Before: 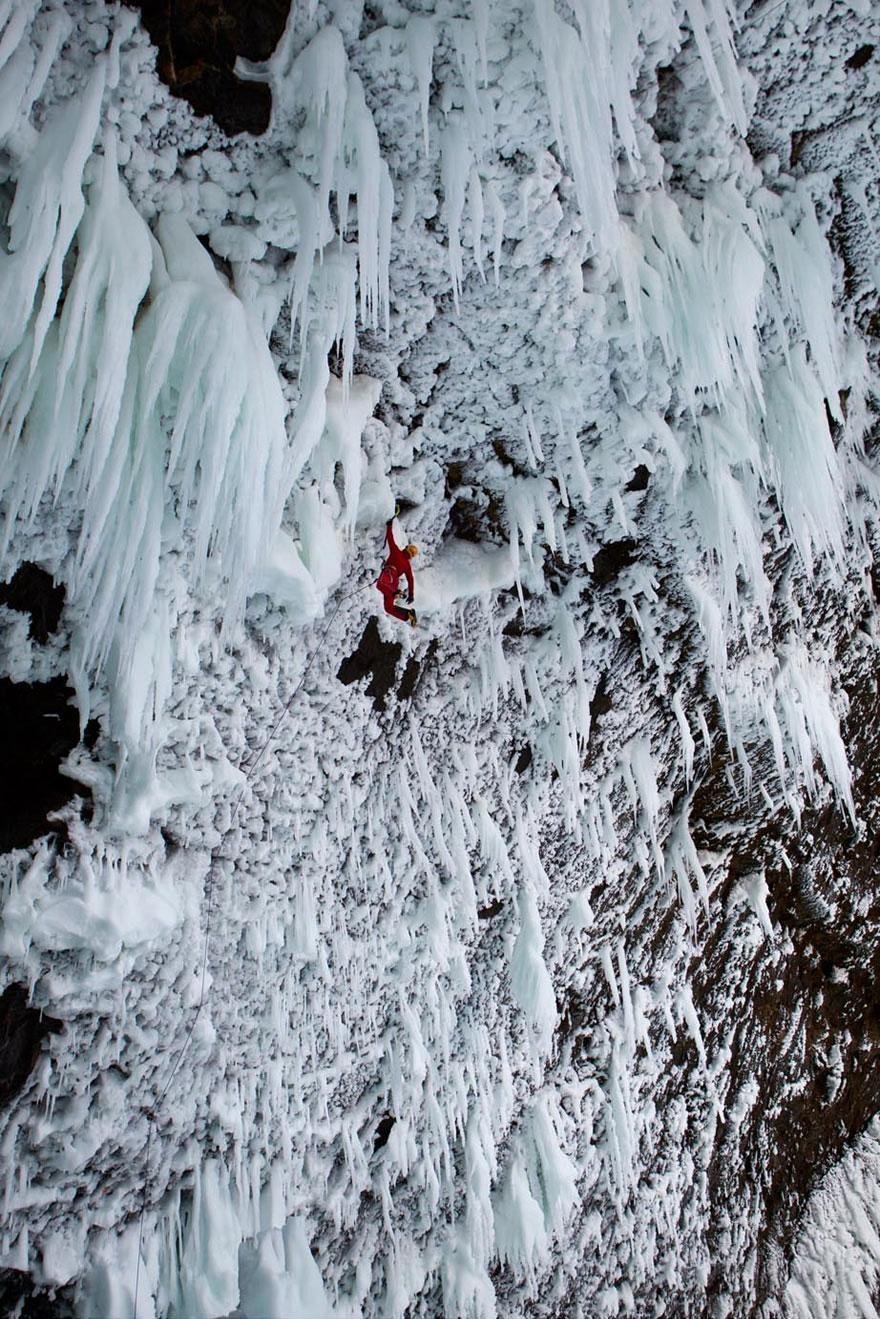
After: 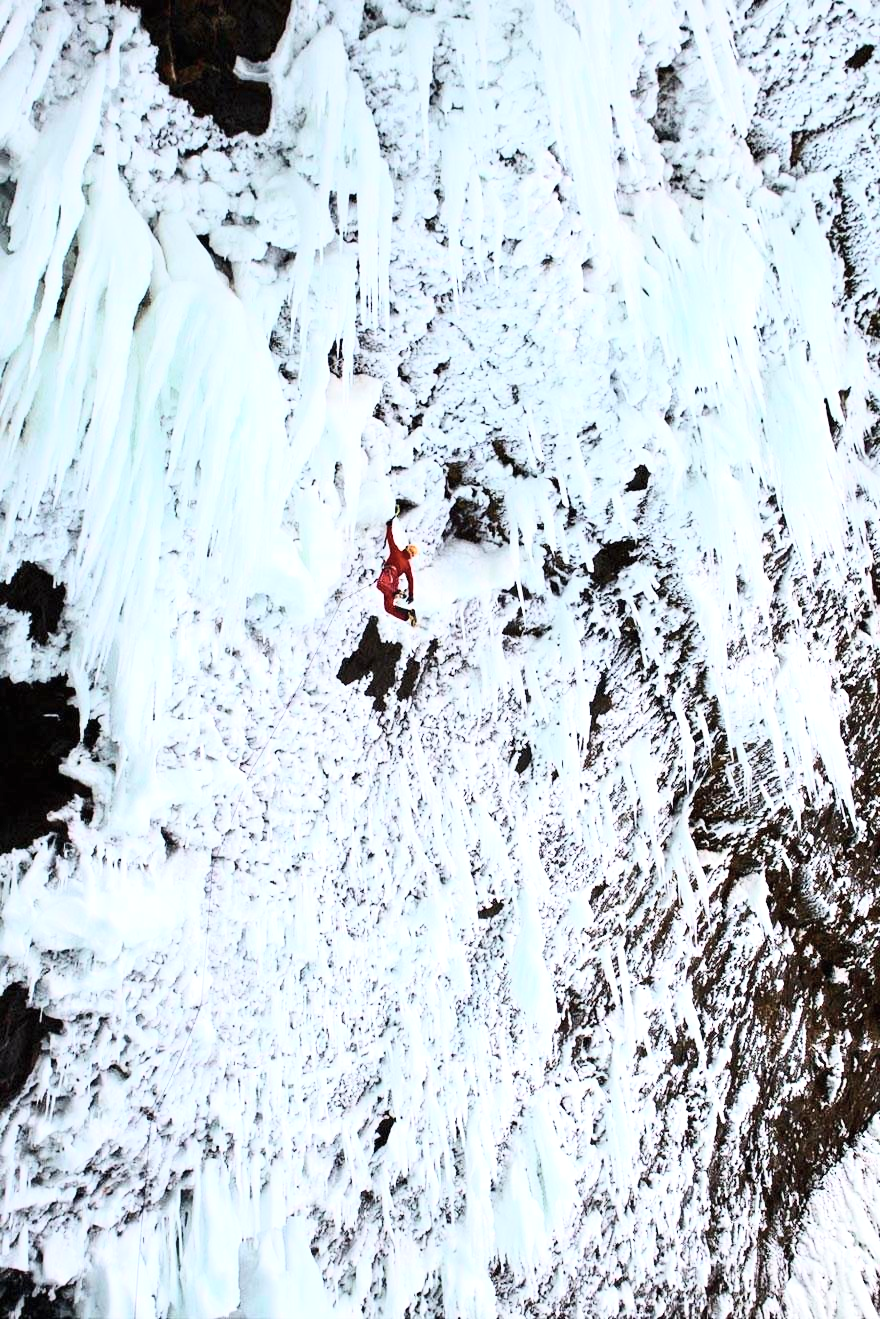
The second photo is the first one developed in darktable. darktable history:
exposure: black level correction 0, exposure 0.694 EV, compensate exposure bias true, compensate highlight preservation false
tone curve: curves: ch0 [(0, 0) (0.003, 0.003) (0.011, 0.013) (0.025, 0.029) (0.044, 0.052) (0.069, 0.082) (0.1, 0.118) (0.136, 0.161) (0.177, 0.21) (0.224, 0.27) (0.277, 0.38) (0.335, 0.49) (0.399, 0.594) (0.468, 0.692) (0.543, 0.794) (0.623, 0.857) (0.709, 0.919) (0.801, 0.955) (0.898, 0.978) (1, 1)], color space Lab, independent channels, preserve colors none
